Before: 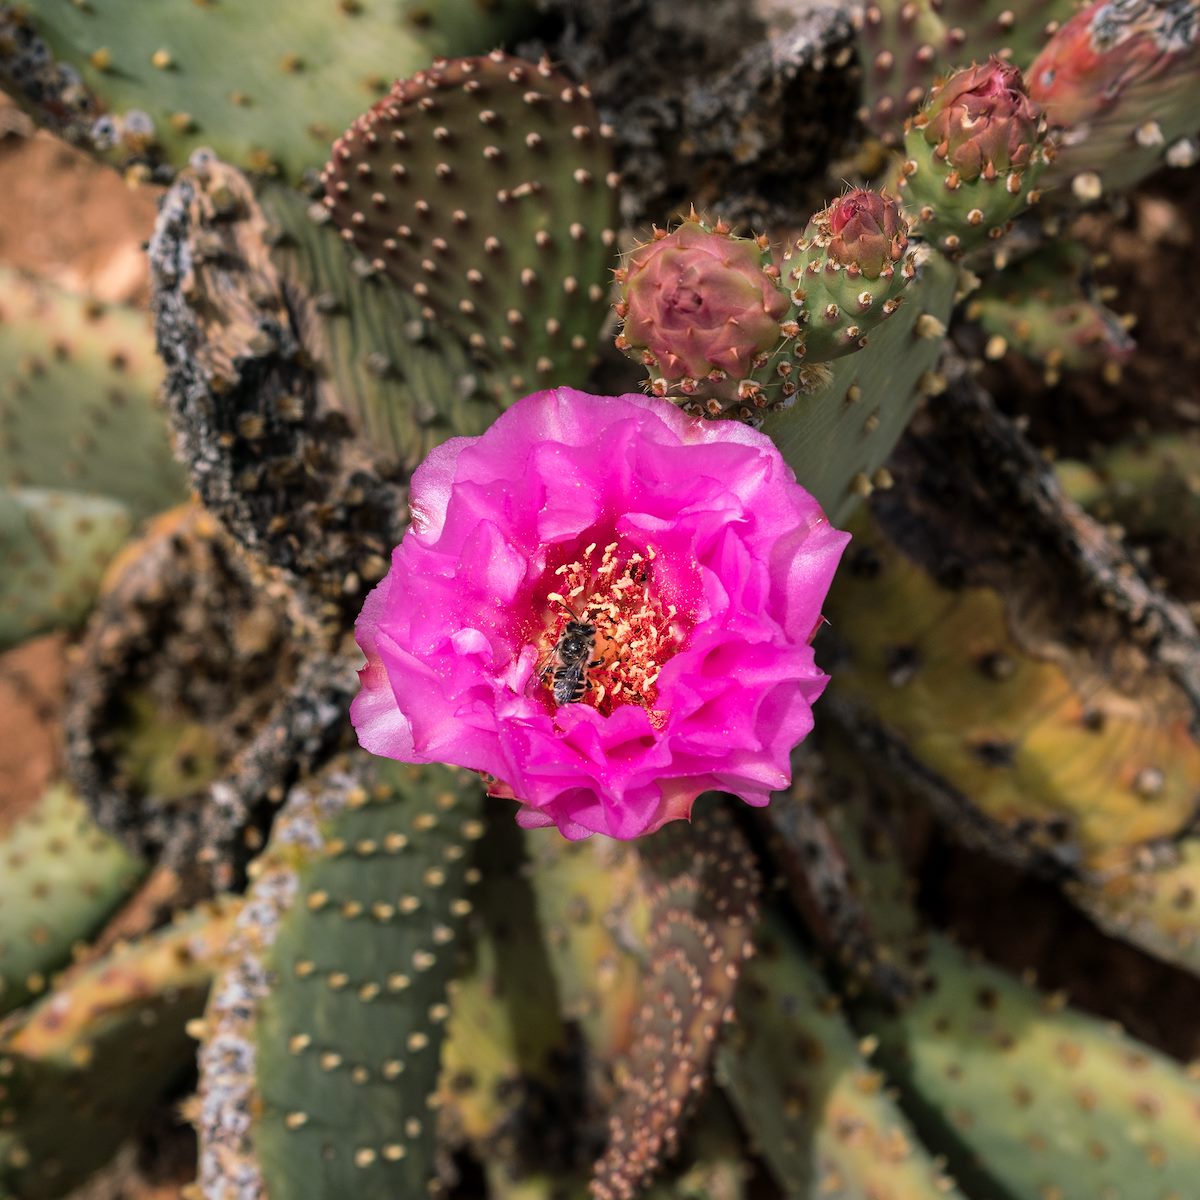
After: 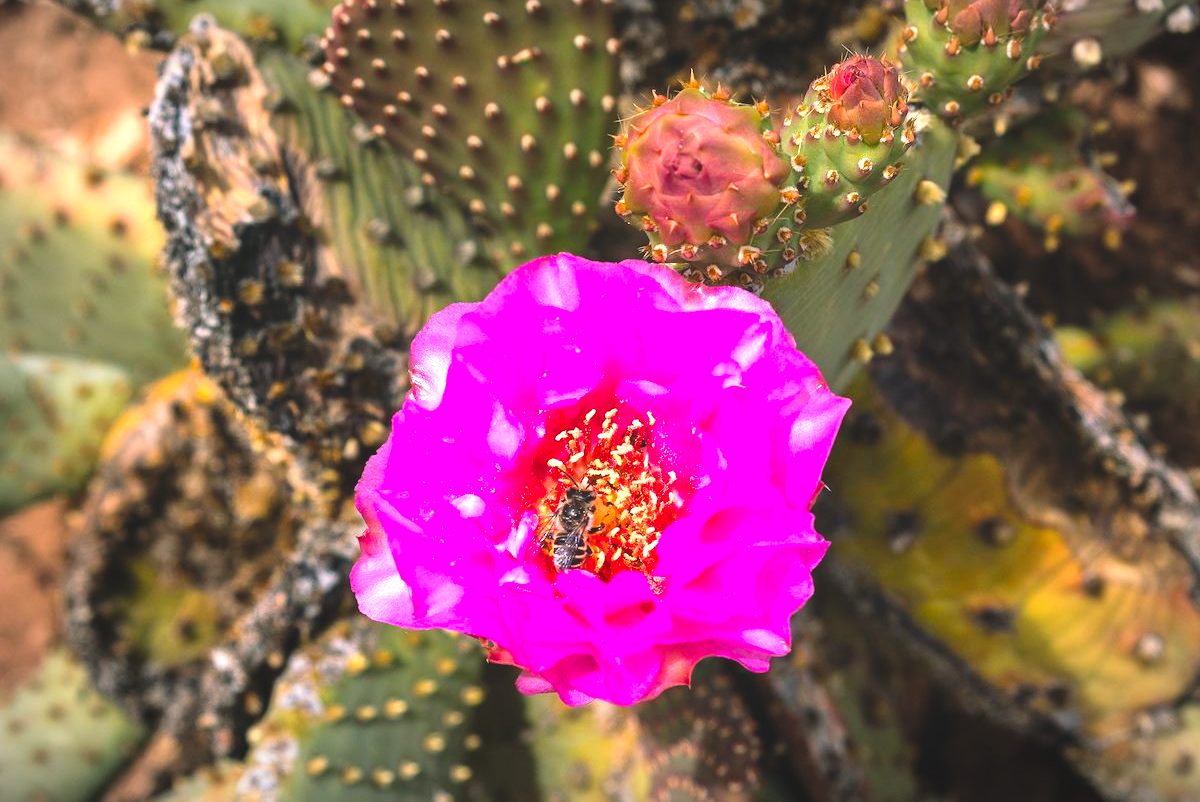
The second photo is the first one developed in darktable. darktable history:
crop: top 11.18%, bottom 21.968%
exposure: exposure 0.916 EV, compensate highlight preservation false
vignetting: fall-off radius 69.39%, center (0.036, -0.083), automatic ratio true
color balance rgb: global offset › luminance 1.525%, linear chroma grading › global chroma 42.138%, perceptual saturation grading › global saturation 0.47%
